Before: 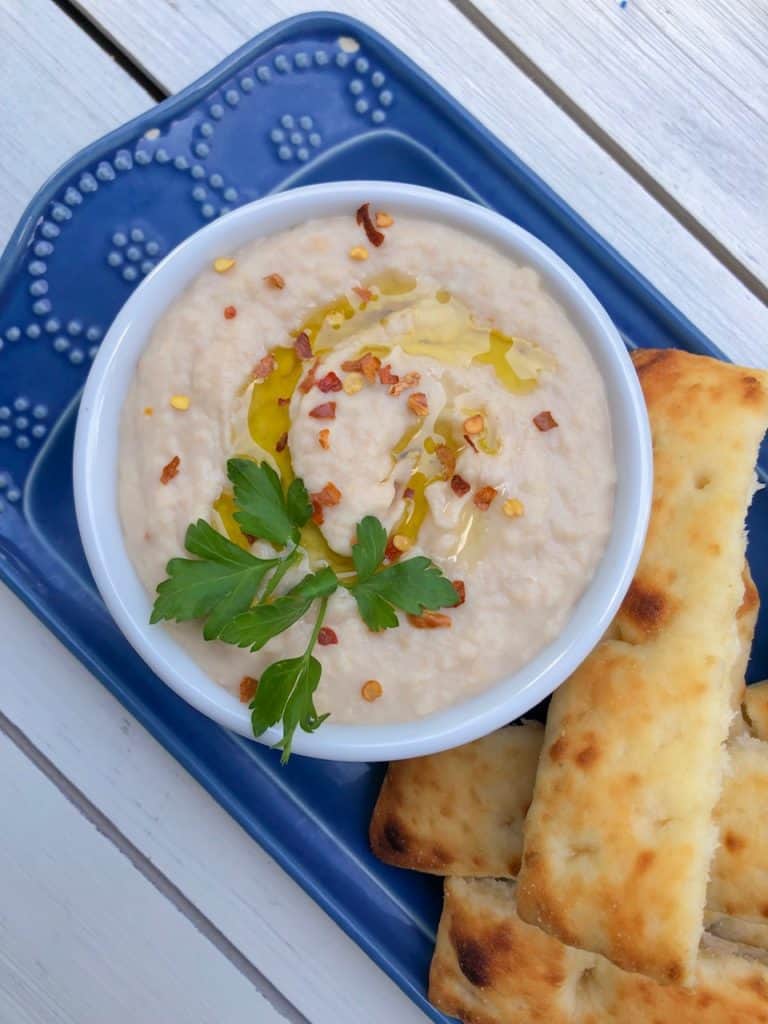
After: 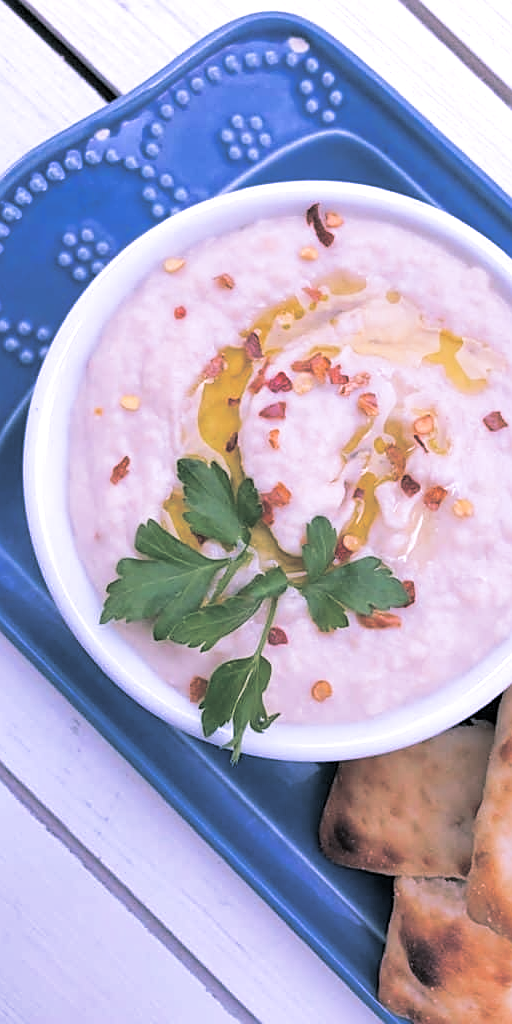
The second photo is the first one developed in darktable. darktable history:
crop and rotate: left 6.617%, right 26.717%
sharpen: on, module defaults
color correction: highlights a* 15.03, highlights b* -25.07
base curve: curves: ch0 [(0, 0) (0.204, 0.334) (0.55, 0.733) (1, 1)], preserve colors none
split-toning: shadows › hue 201.6°, shadows › saturation 0.16, highlights › hue 50.4°, highlights › saturation 0.2, balance -49.9
